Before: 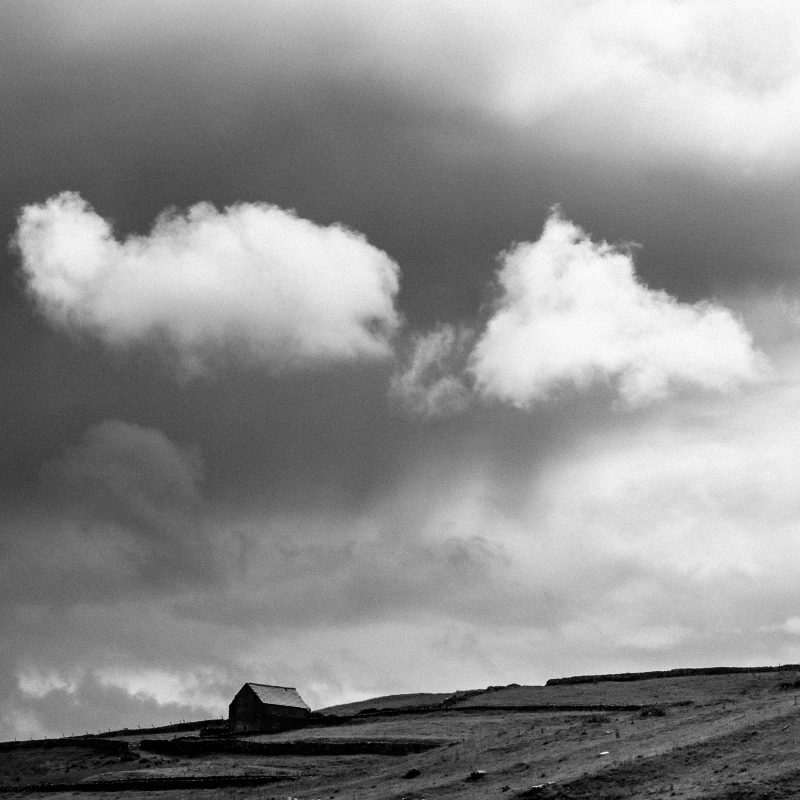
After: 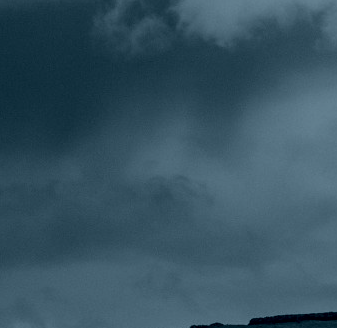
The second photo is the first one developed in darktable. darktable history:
colorize: hue 194.4°, saturation 29%, source mix 61.75%, lightness 3.98%, version 1
crop: left 37.221%, top 45.169%, right 20.63%, bottom 13.777%
